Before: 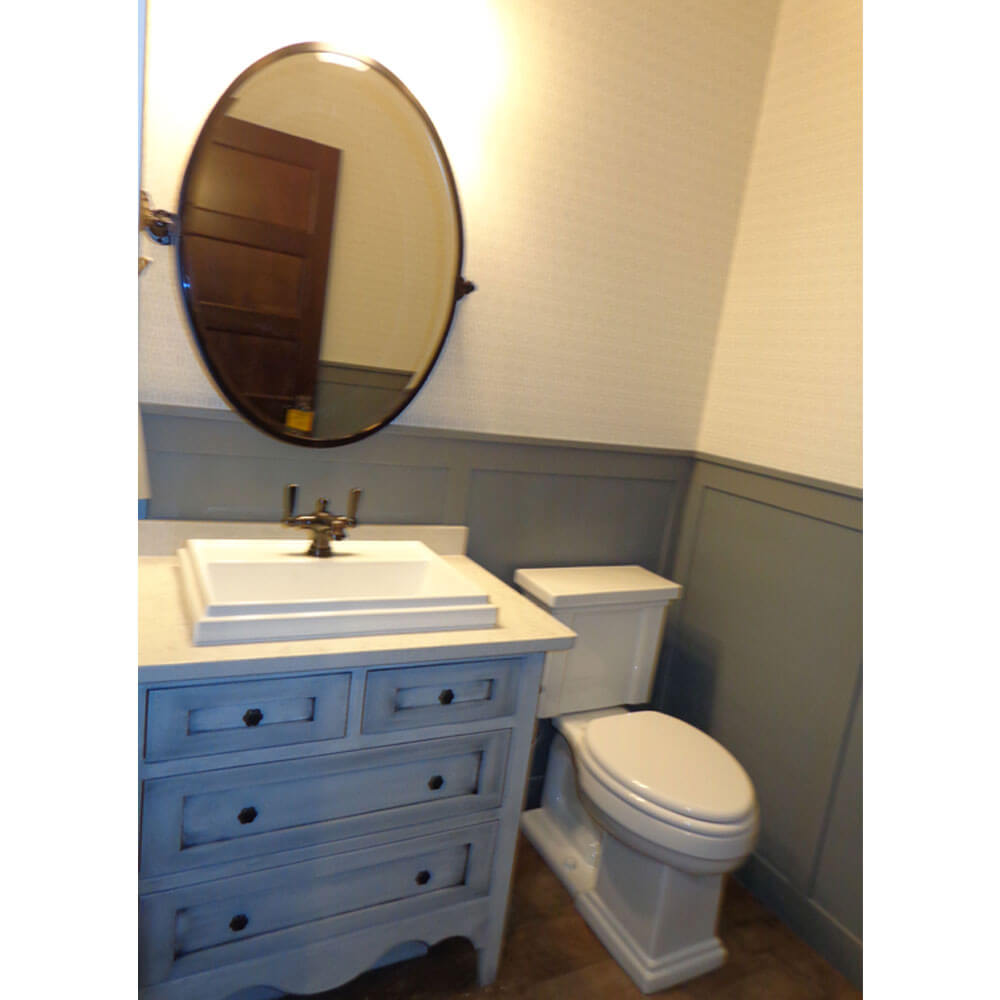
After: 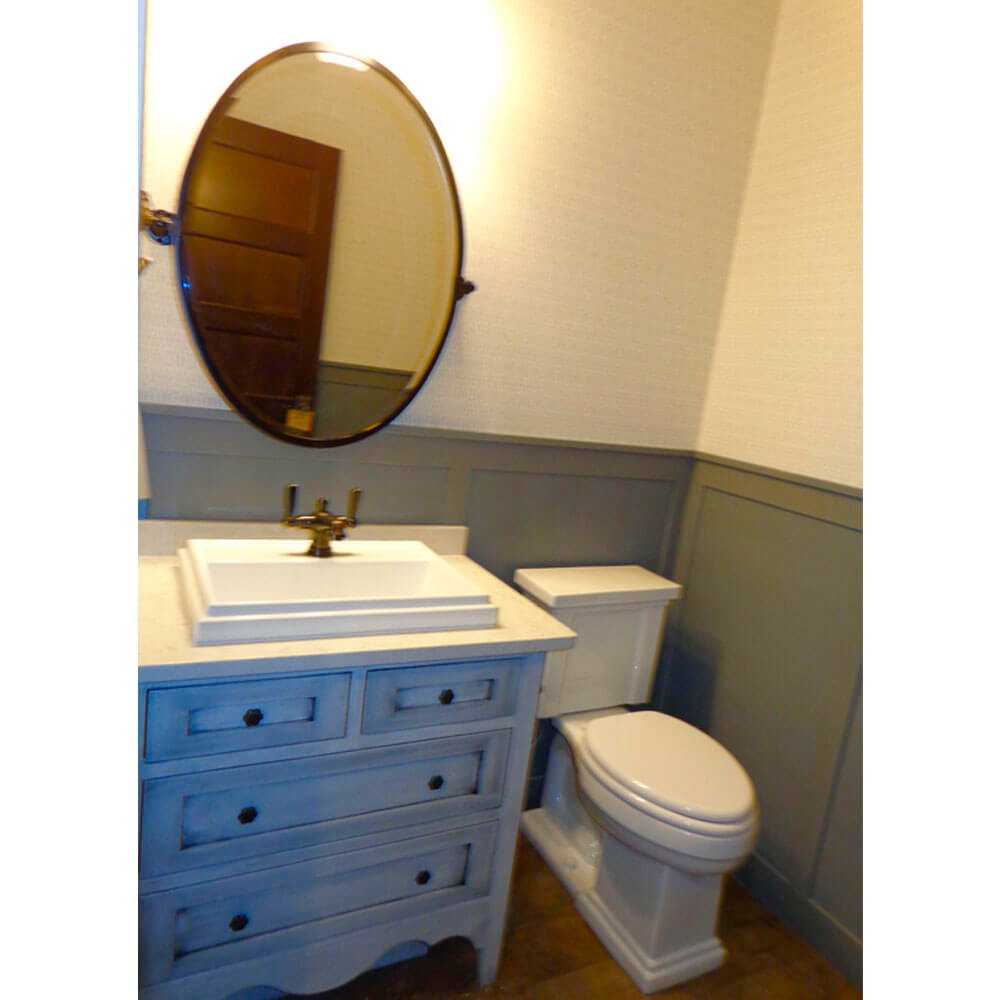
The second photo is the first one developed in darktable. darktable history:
color balance rgb: perceptual saturation grading › global saturation 23.343%, perceptual saturation grading › highlights -24.431%, perceptual saturation grading › mid-tones 24.479%, perceptual saturation grading › shadows 38.835%
